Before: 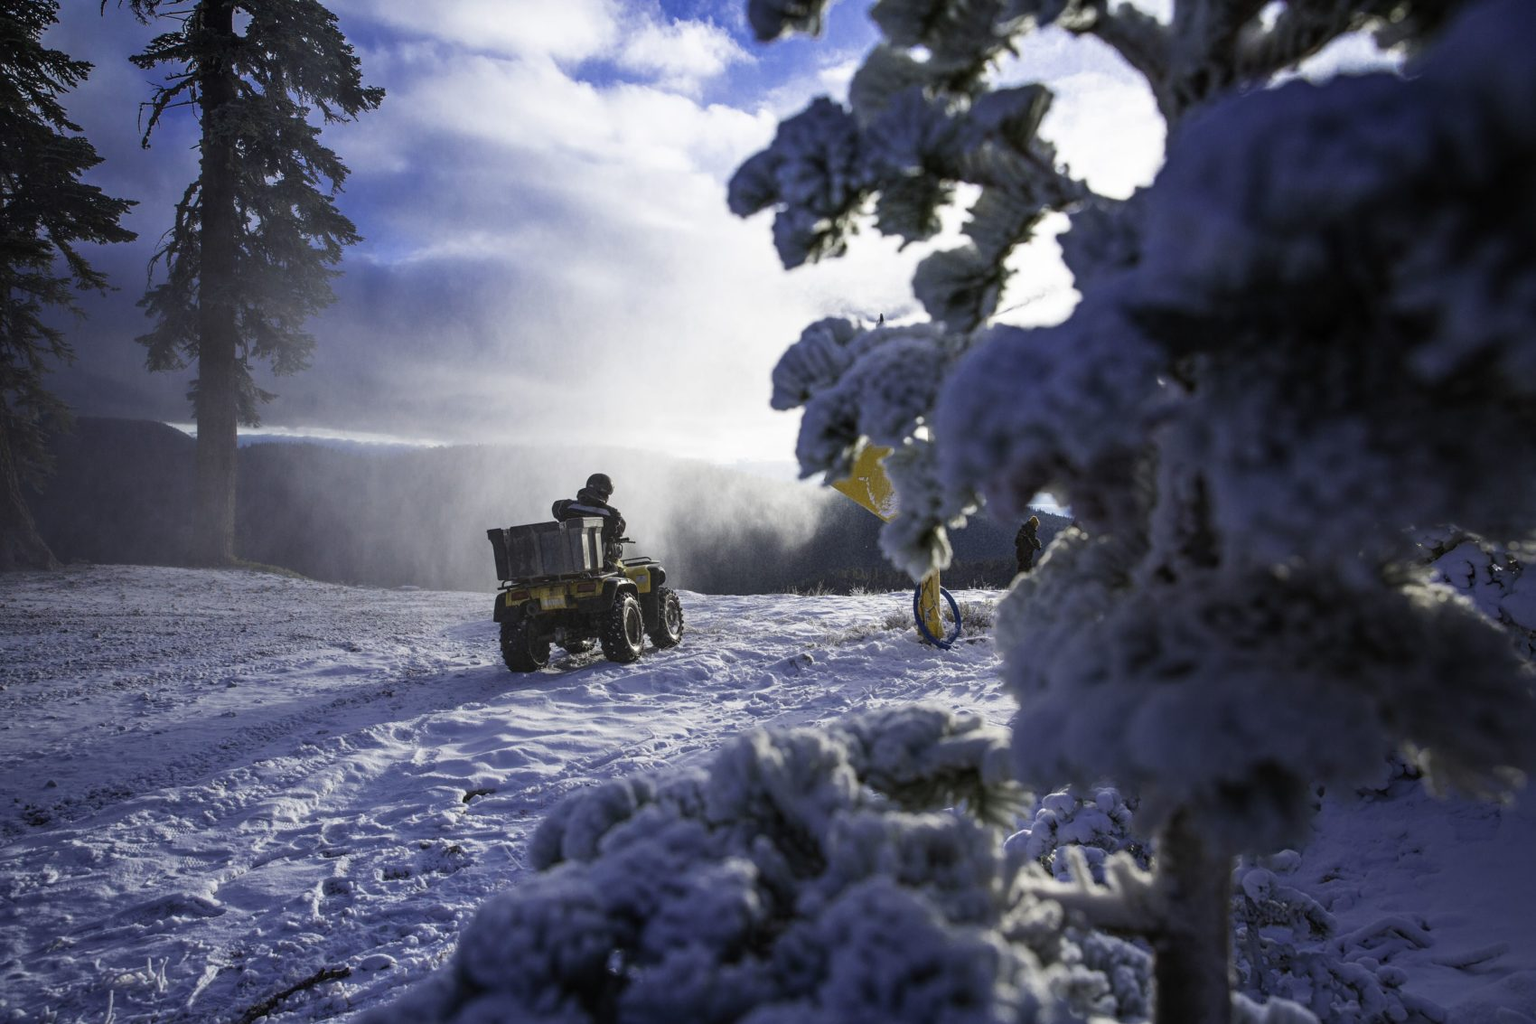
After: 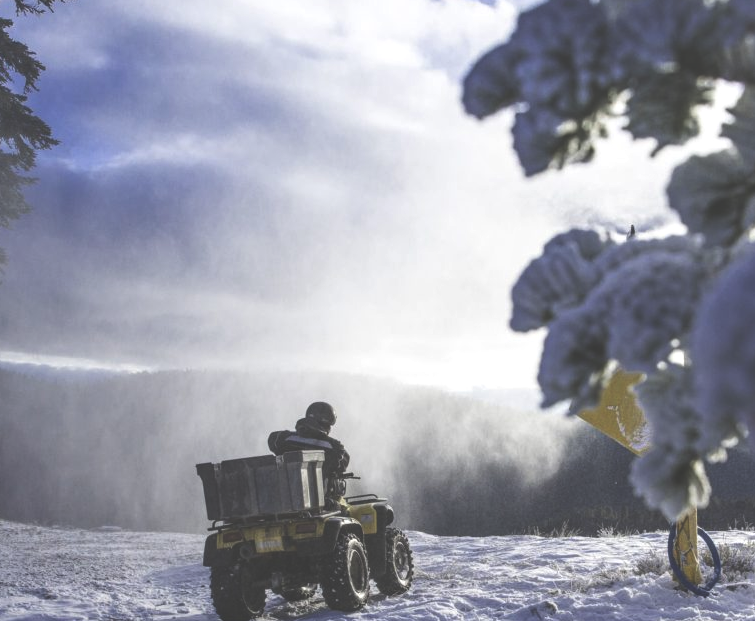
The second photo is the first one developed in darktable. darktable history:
exposure: black level correction -0.042, exposure 0.06 EV, compensate highlight preservation false
local contrast: on, module defaults
crop: left 20.216%, top 10.826%, right 35.344%, bottom 34.296%
